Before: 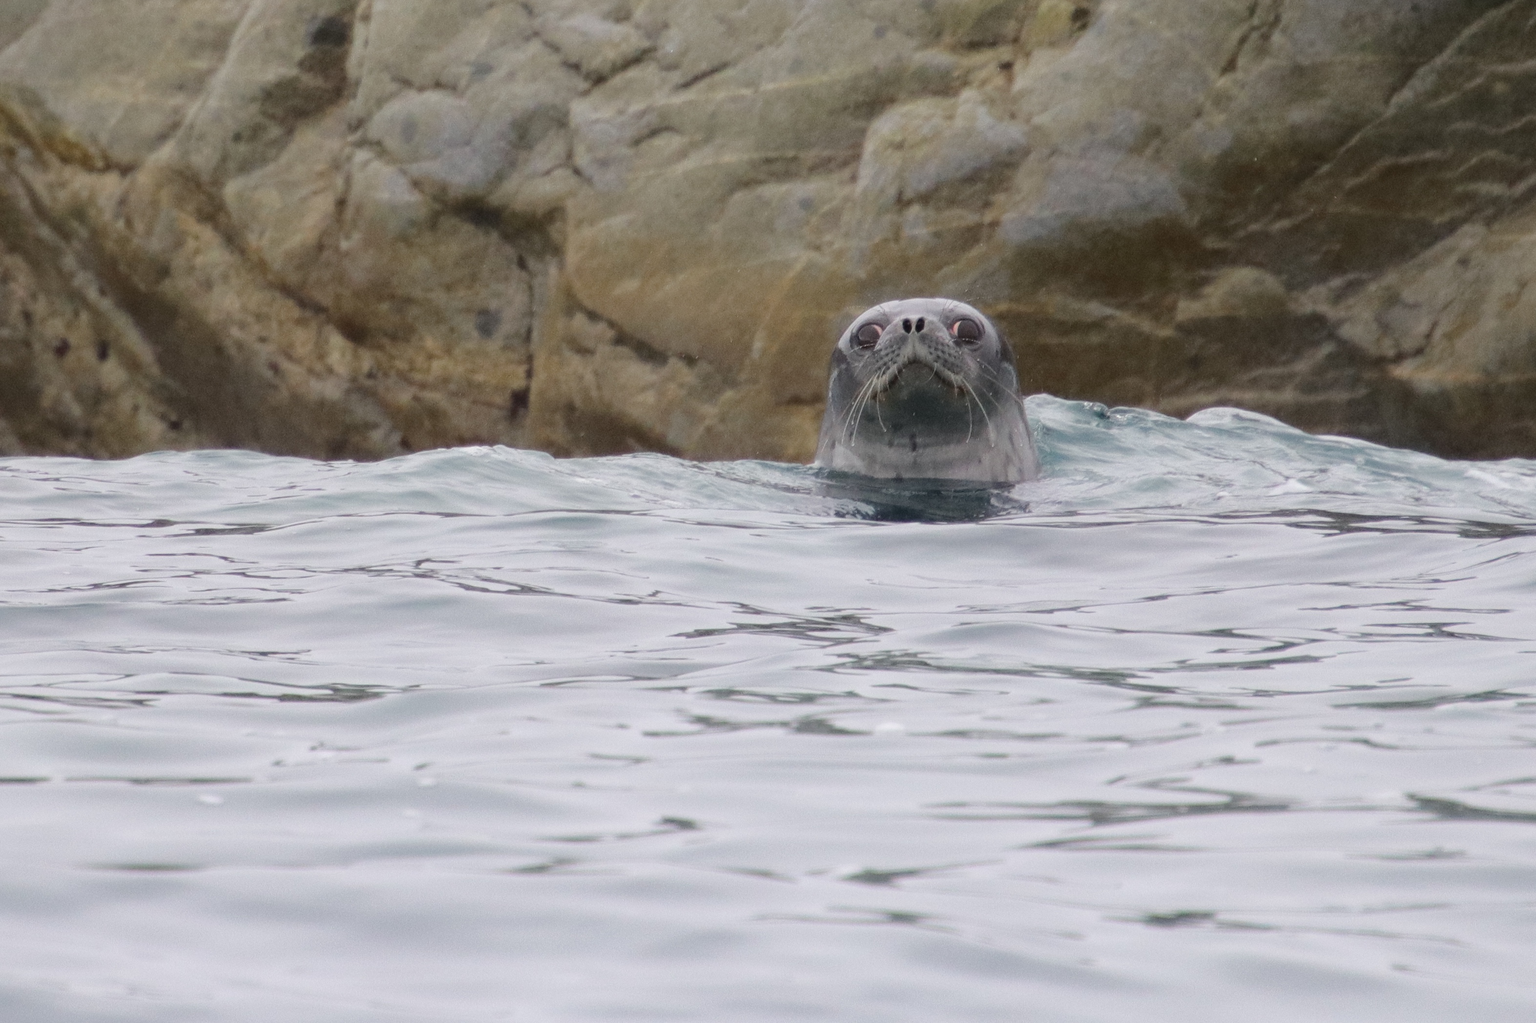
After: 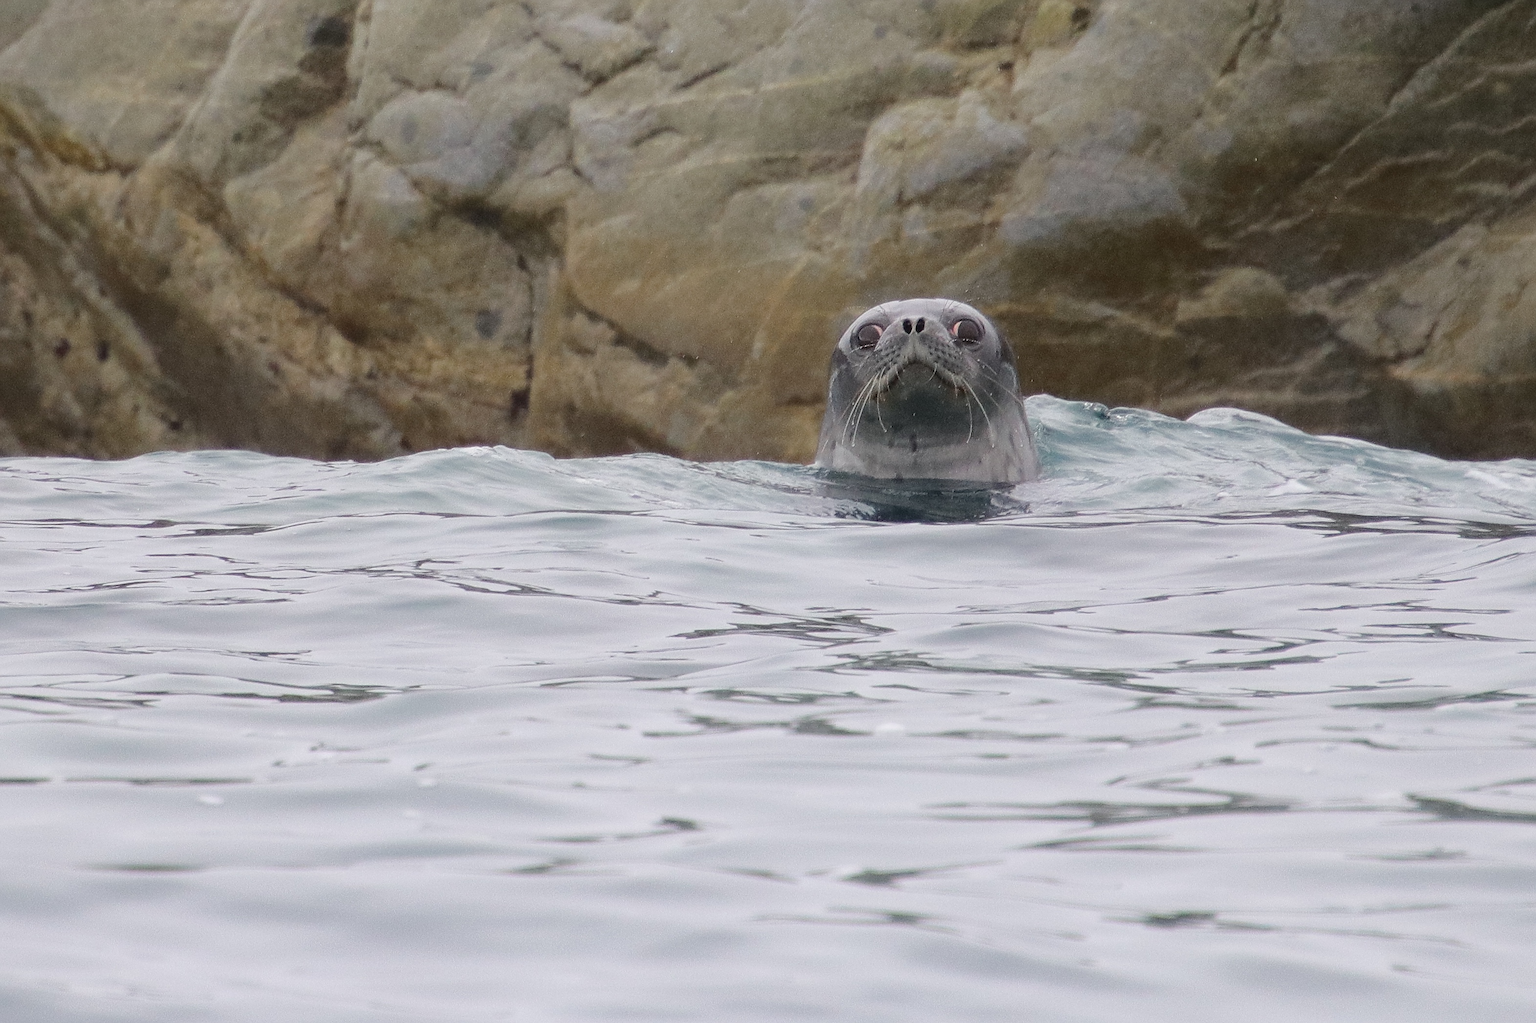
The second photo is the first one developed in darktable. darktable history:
sharpen: radius 1.402, amount 1.265, threshold 0.824
